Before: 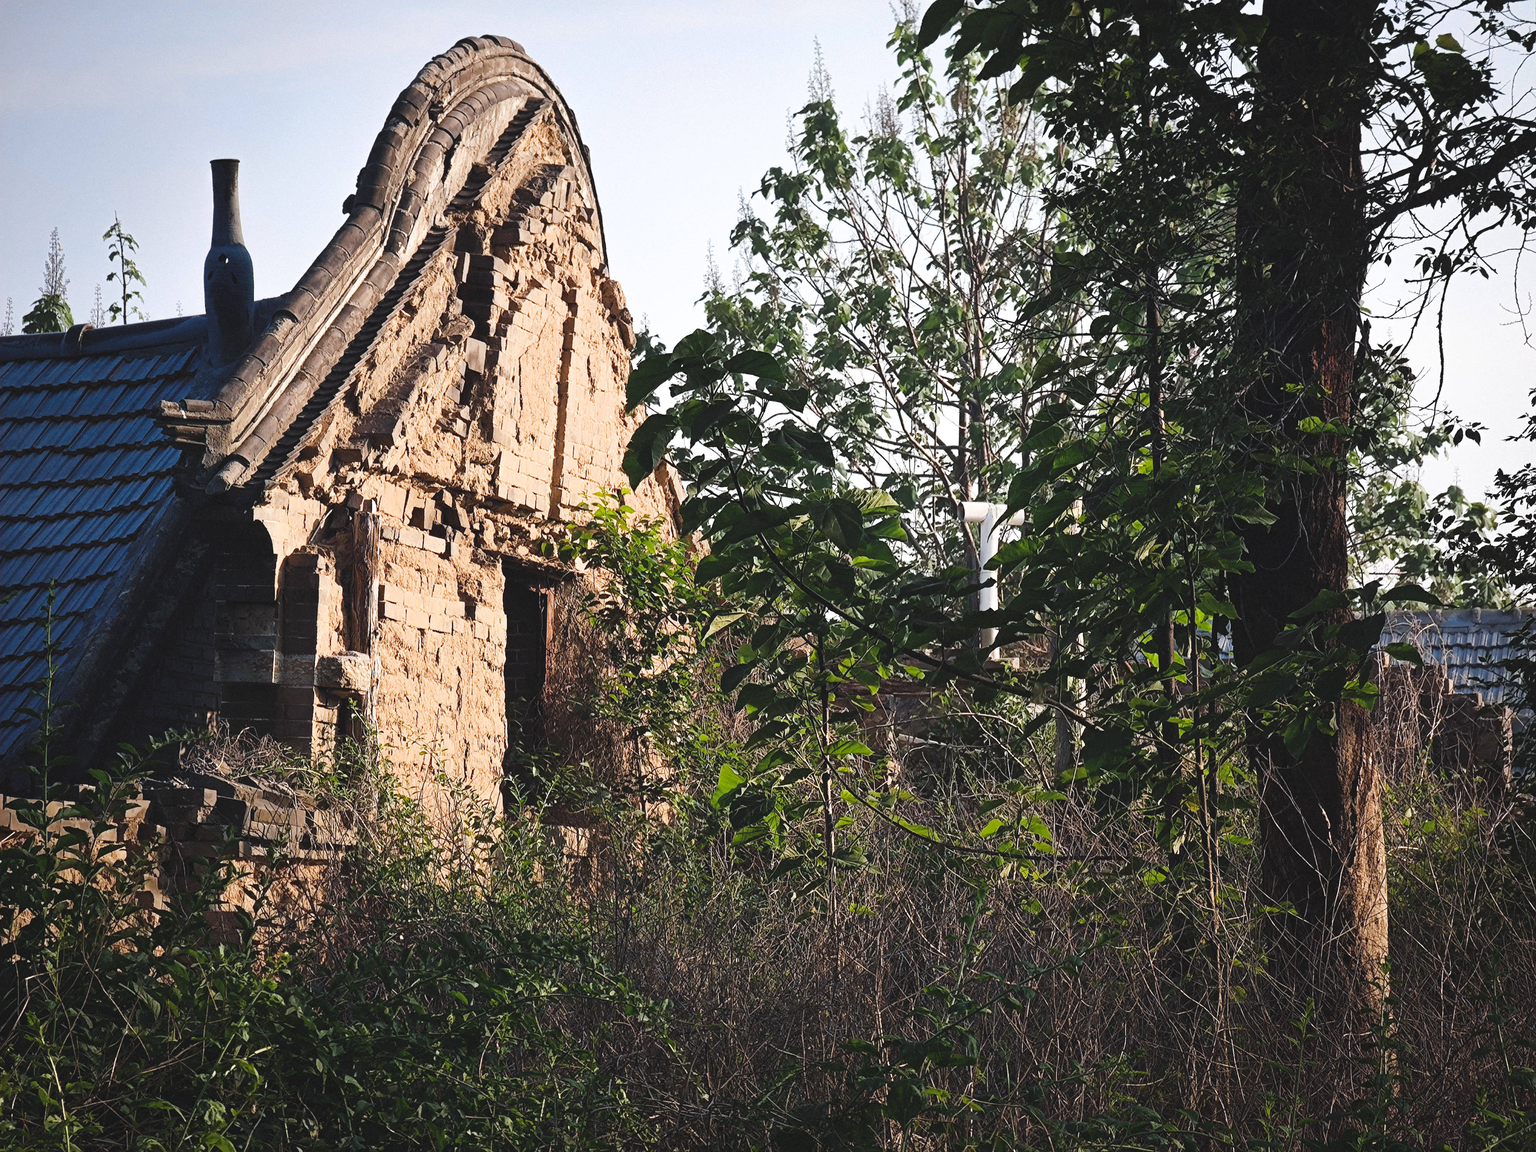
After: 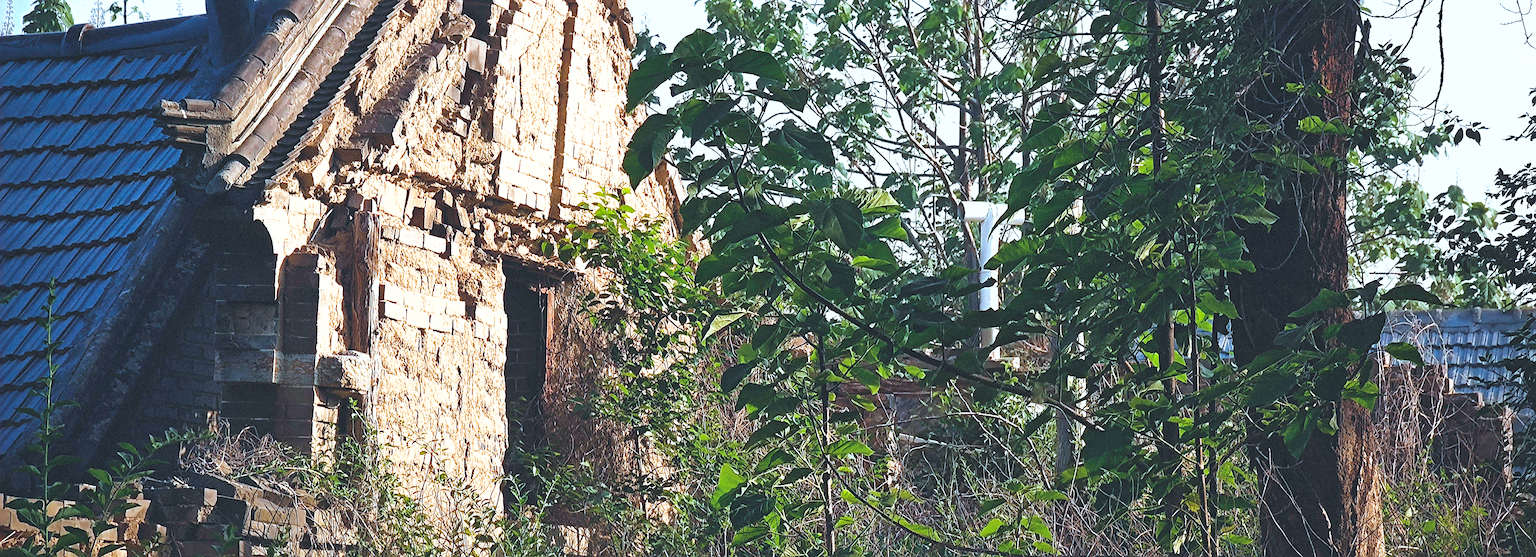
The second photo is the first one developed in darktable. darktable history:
shadows and highlights: on, module defaults
crop and rotate: top 26.161%, bottom 25.404%
sharpen: radius 1.828, amount 0.395, threshold 1.376
velvia: on, module defaults
exposure: black level correction 0, exposure 0.5 EV, compensate highlight preservation false
color calibration: illuminant F (fluorescent), F source F9 (Cool White Deluxe 4150 K) – high CRI, x 0.374, y 0.373, temperature 4153.89 K
